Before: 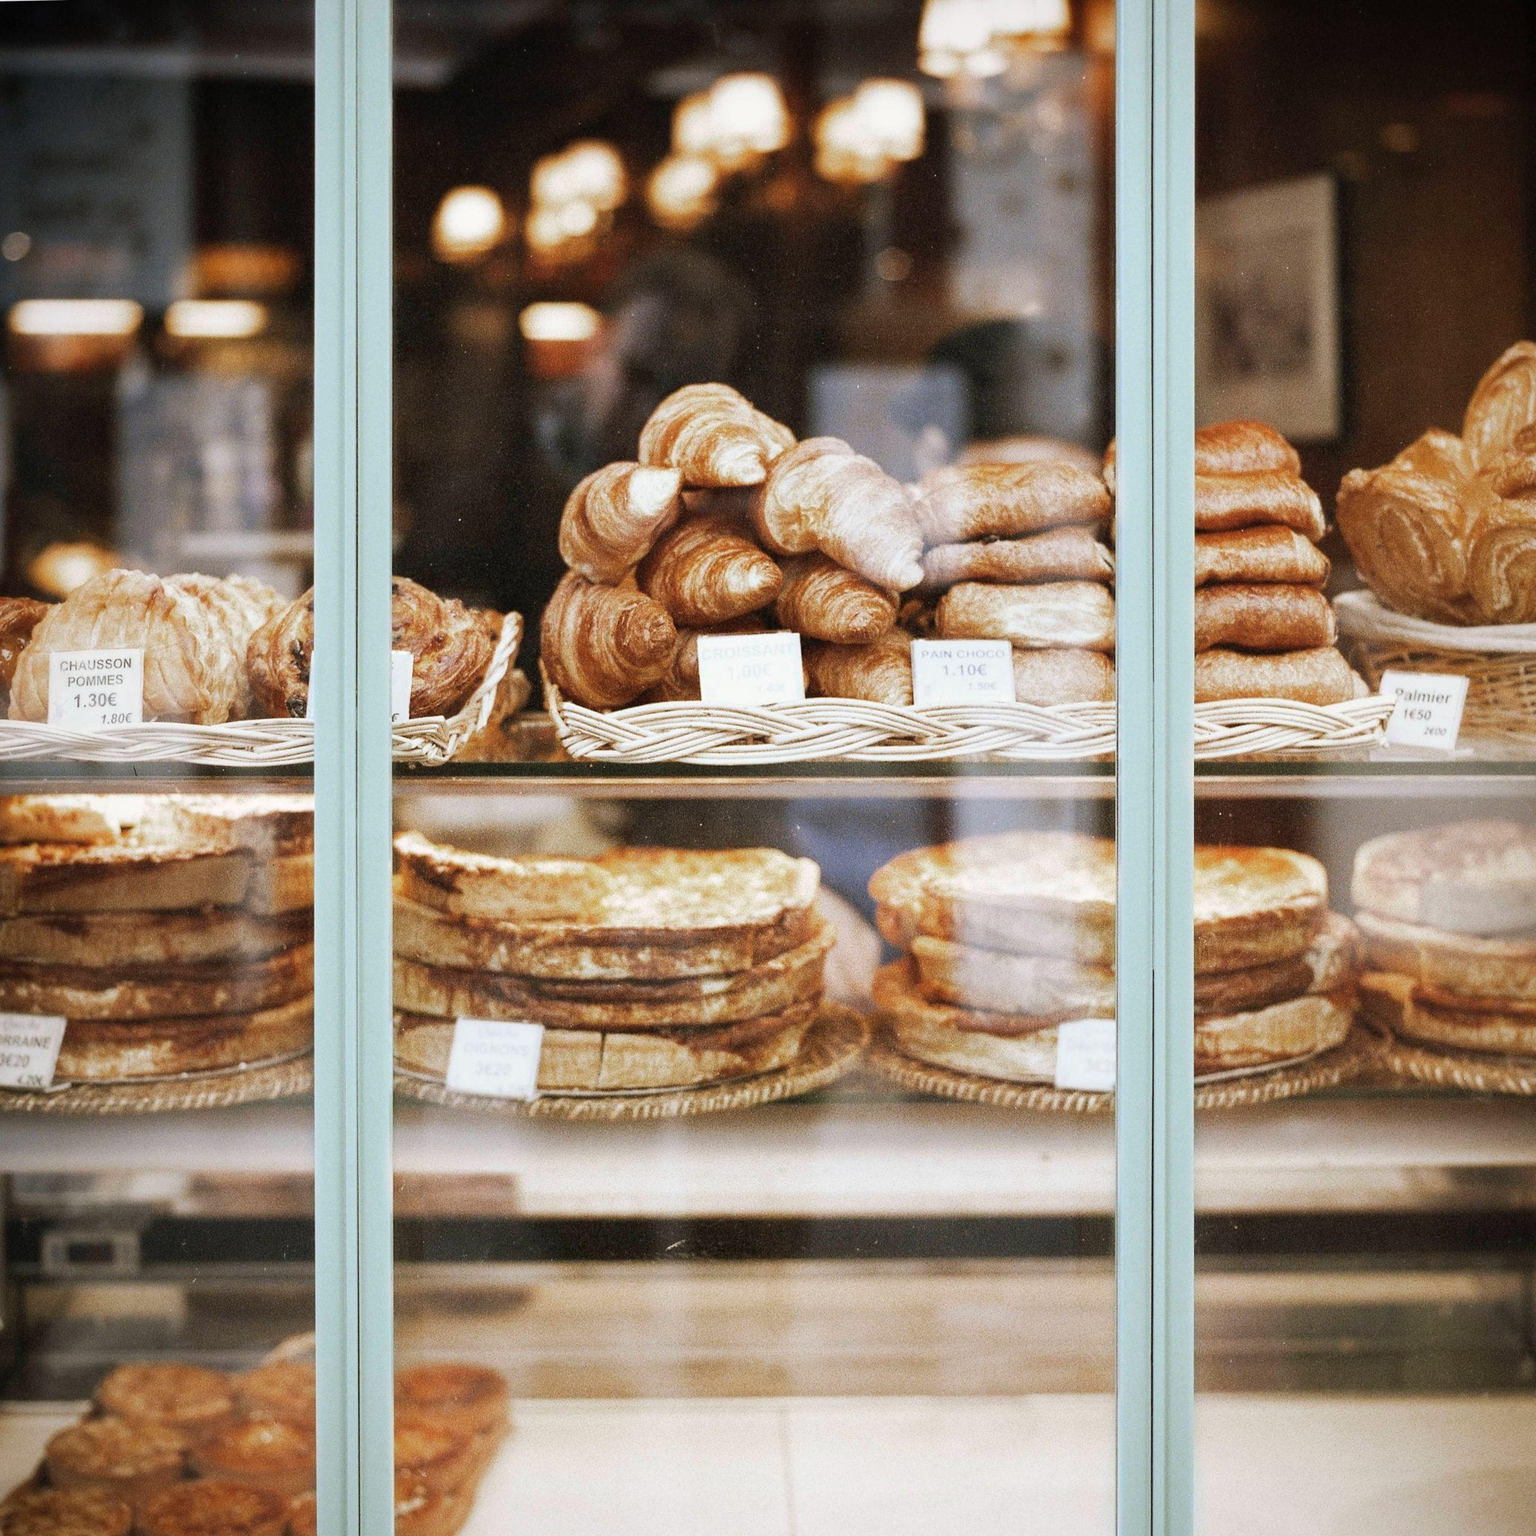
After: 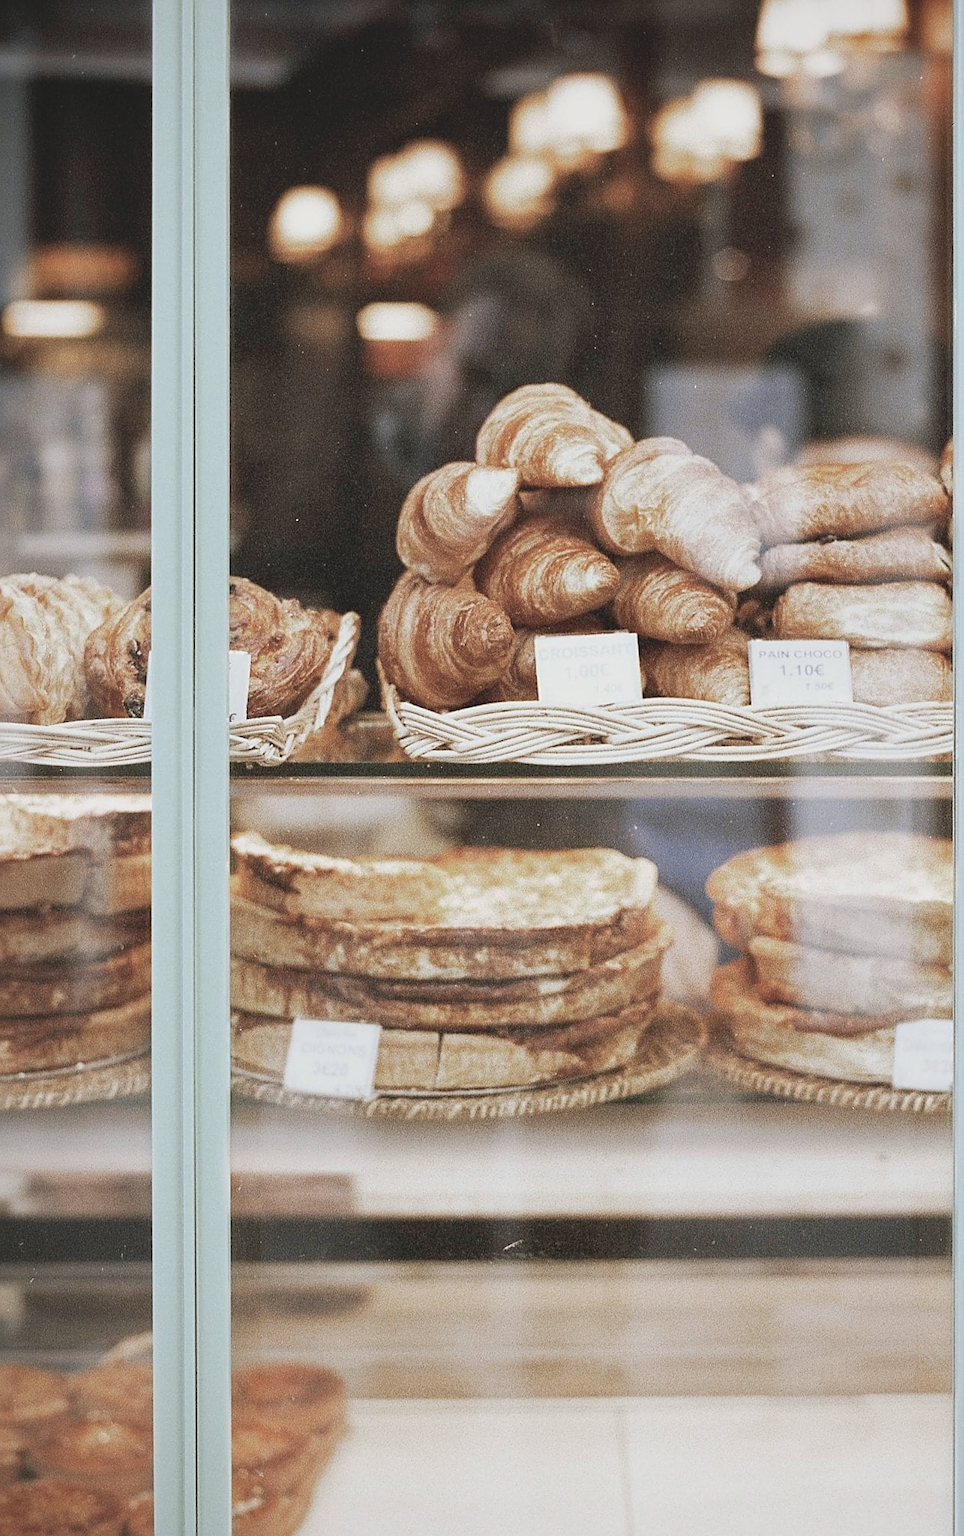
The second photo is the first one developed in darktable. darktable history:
color balance: input saturation 80.07%
crop: left 10.644%, right 26.528%
contrast brightness saturation: contrast -0.15, brightness 0.05, saturation -0.12
sharpen: on, module defaults
